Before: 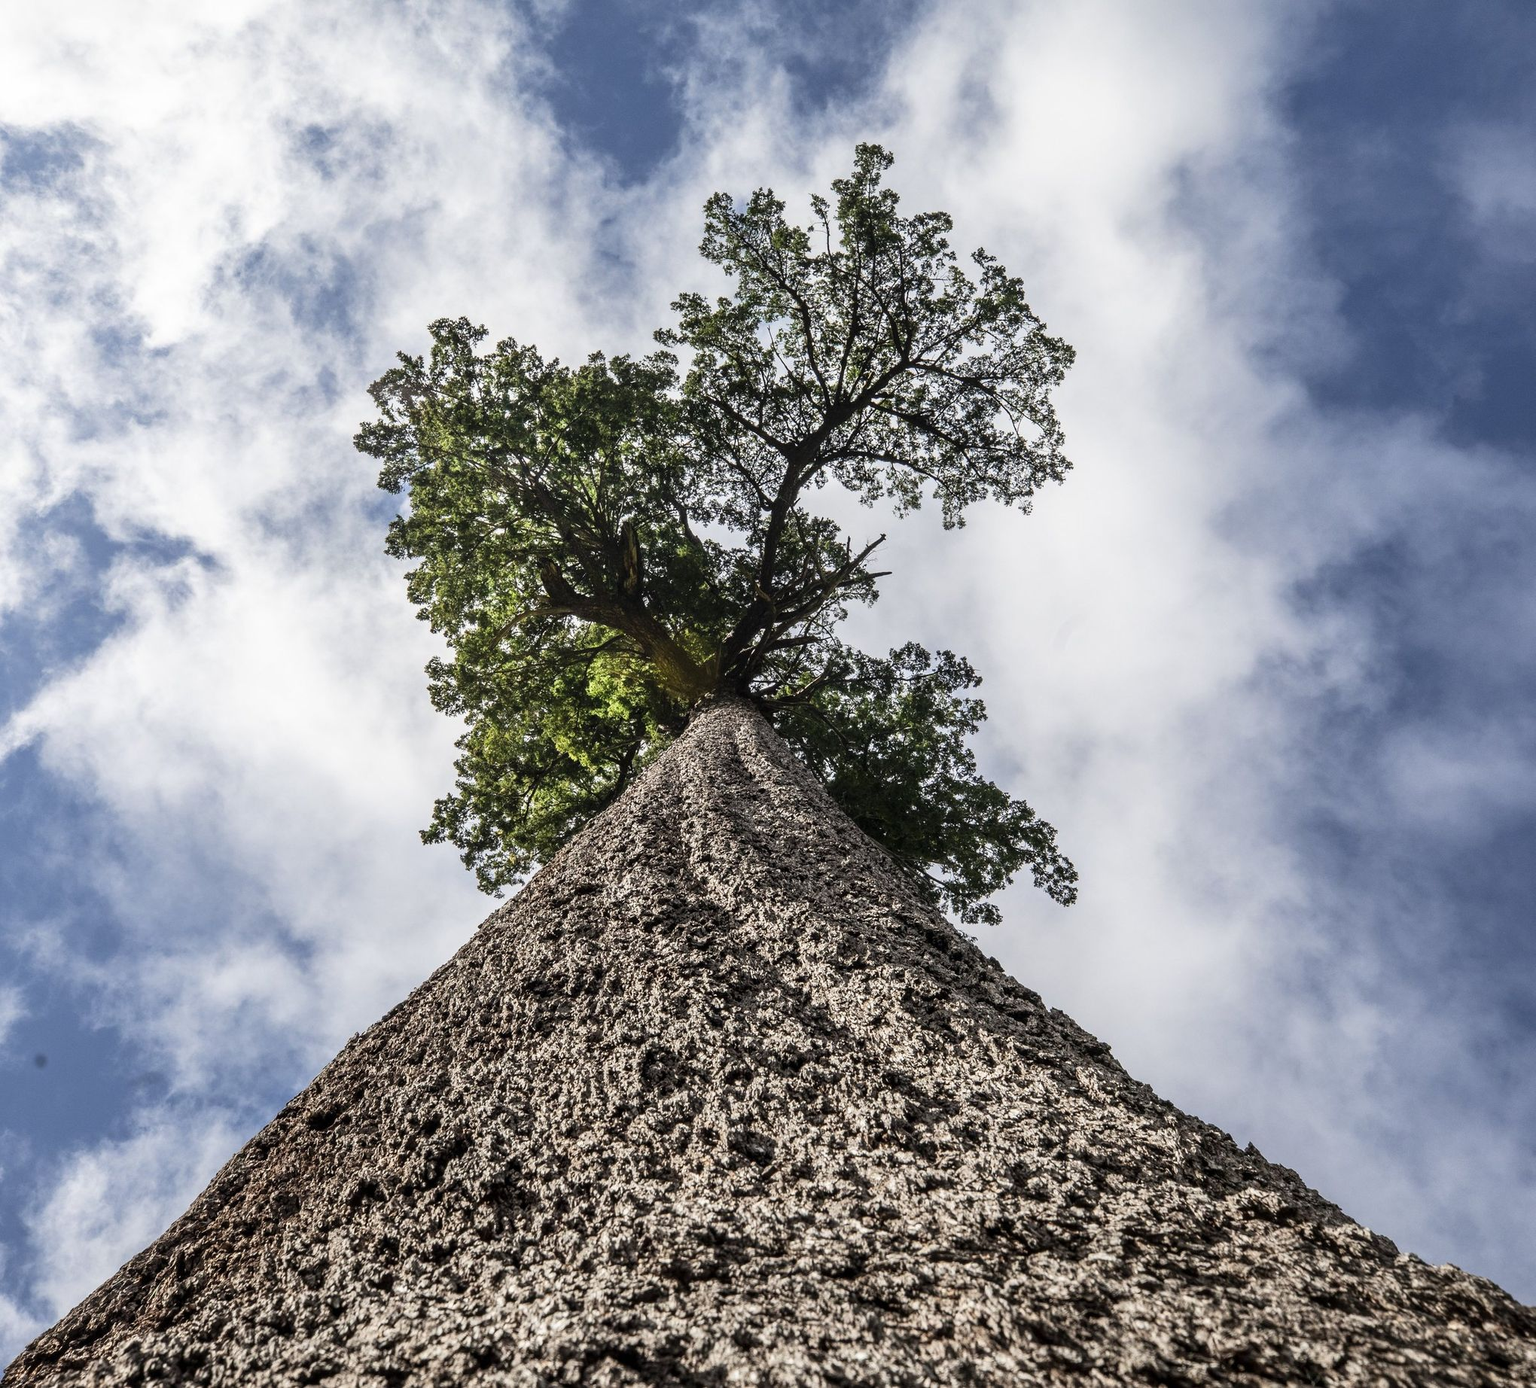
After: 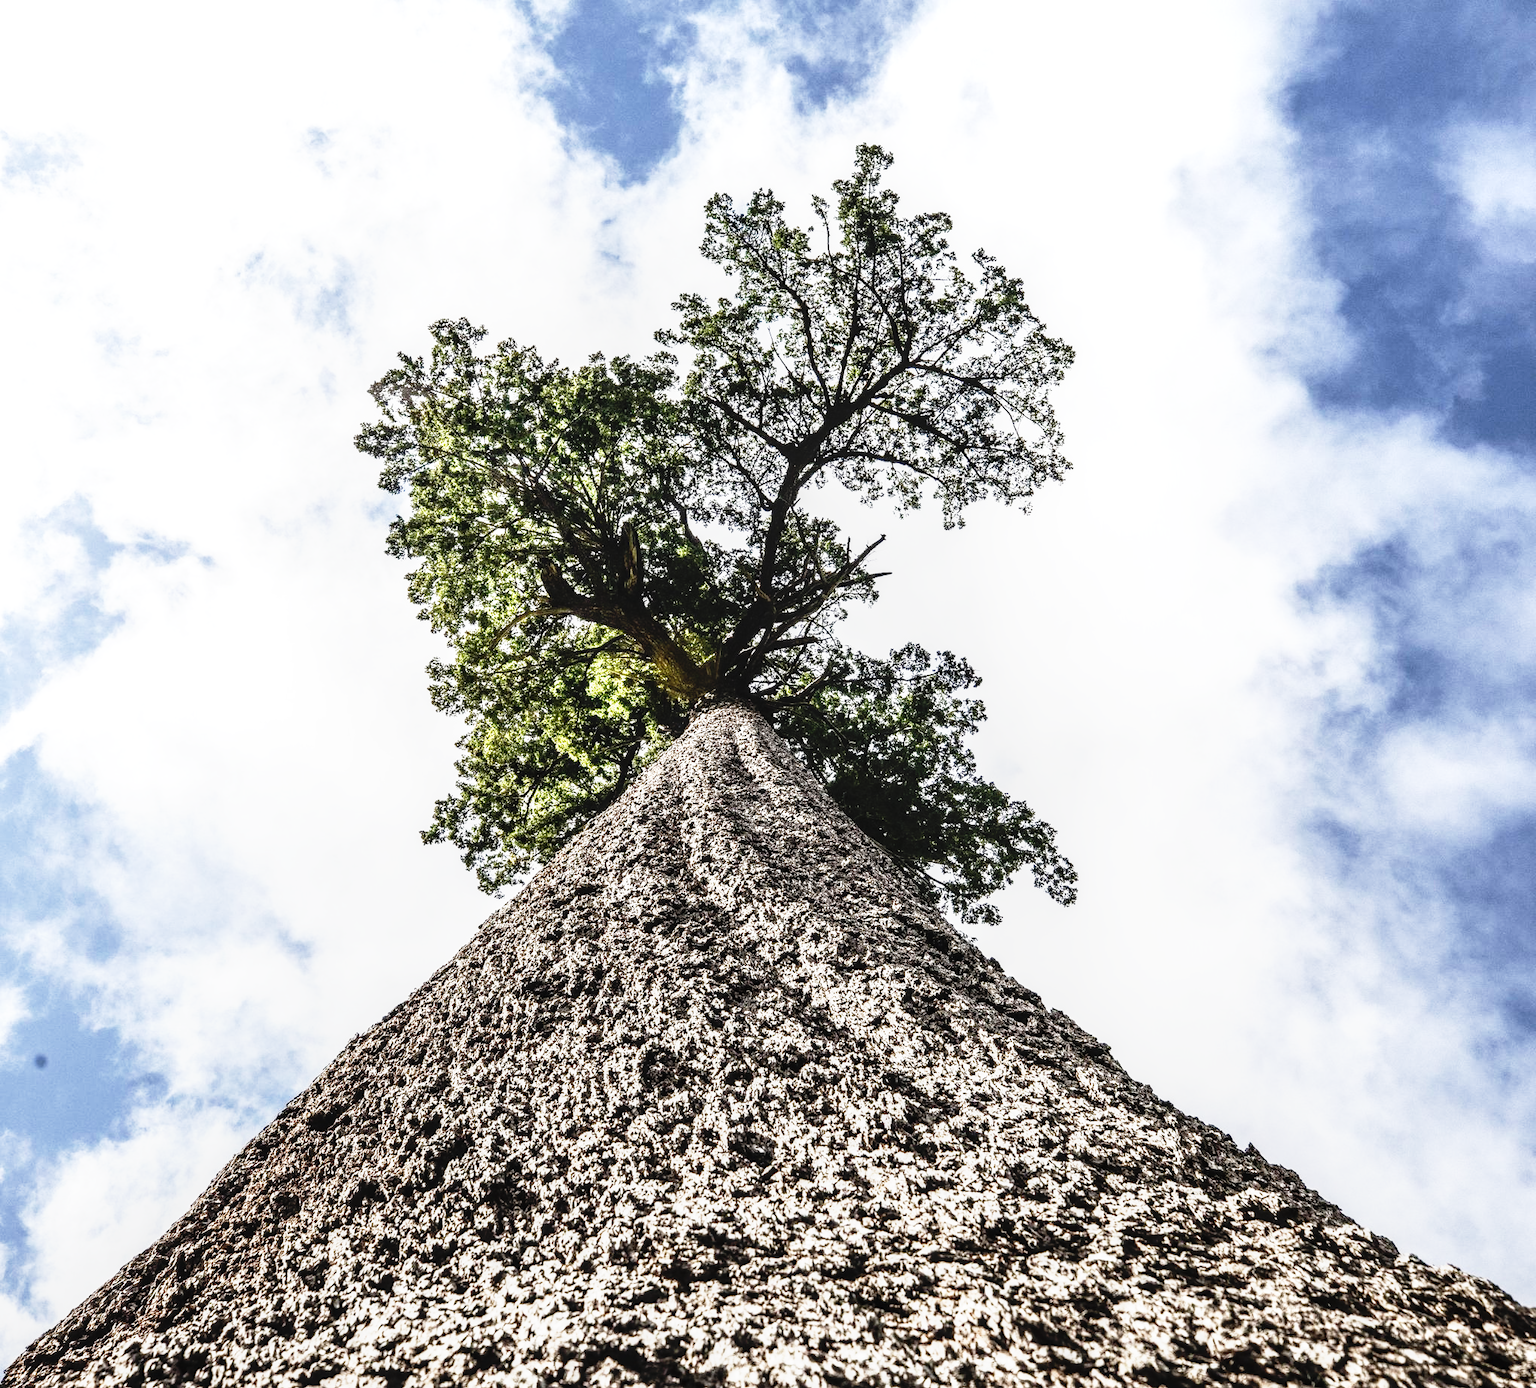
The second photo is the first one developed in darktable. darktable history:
tone equalizer: -8 EV -0.753 EV, -7 EV -0.68 EV, -6 EV -0.605 EV, -5 EV -0.417 EV, -3 EV 0.377 EV, -2 EV 0.6 EV, -1 EV 0.699 EV, +0 EV 0.726 EV, edges refinement/feathering 500, mask exposure compensation -1.57 EV, preserve details no
local contrast: on, module defaults
base curve: curves: ch0 [(0, 0) (0.012, 0.01) (0.073, 0.168) (0.31, 0.711) (0.645, 0.957) (1, 1)], preserve colors none
